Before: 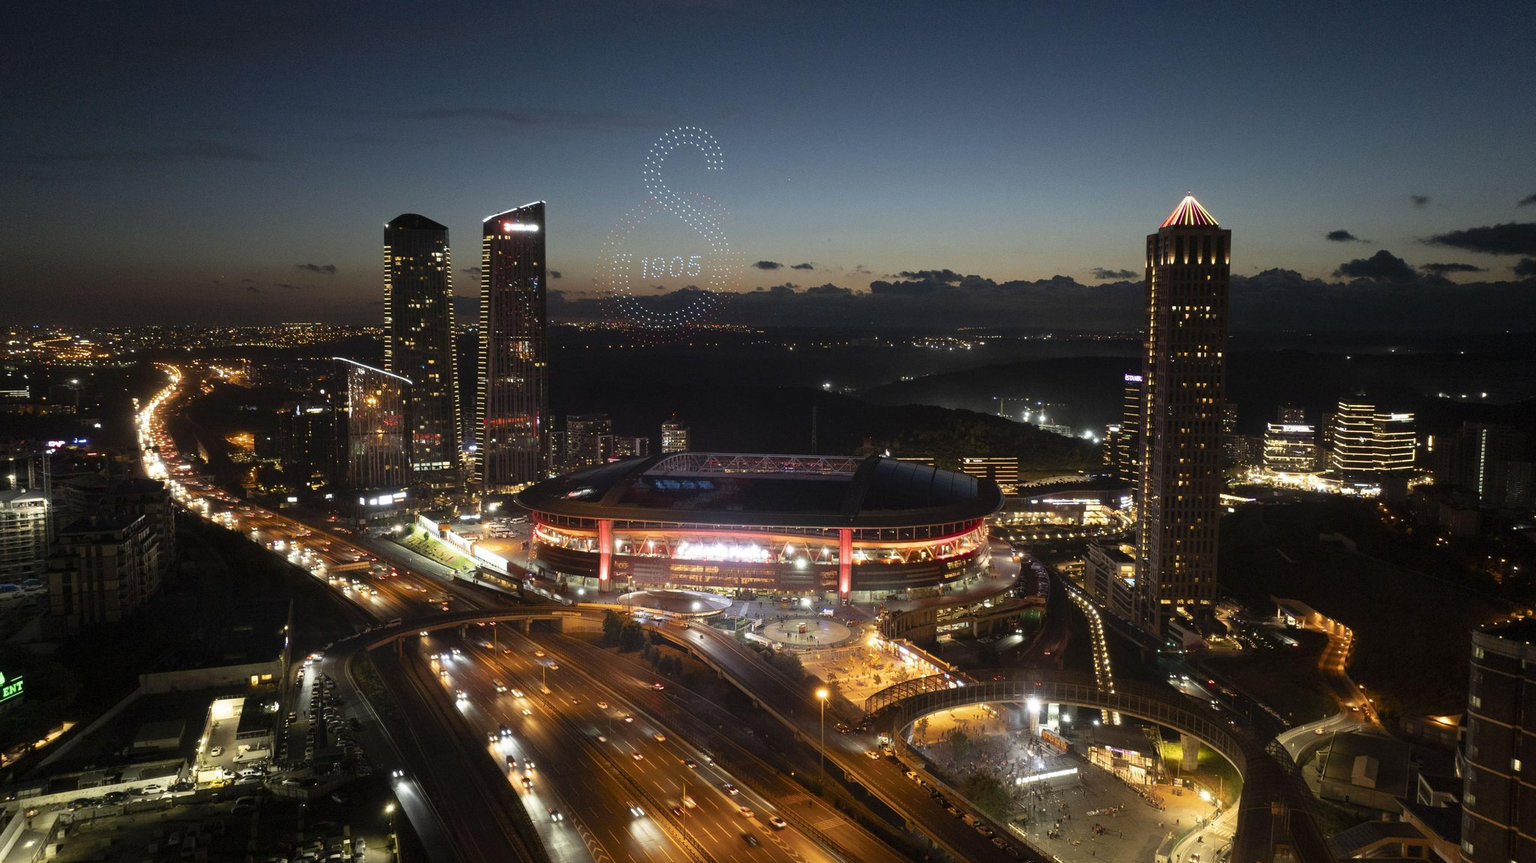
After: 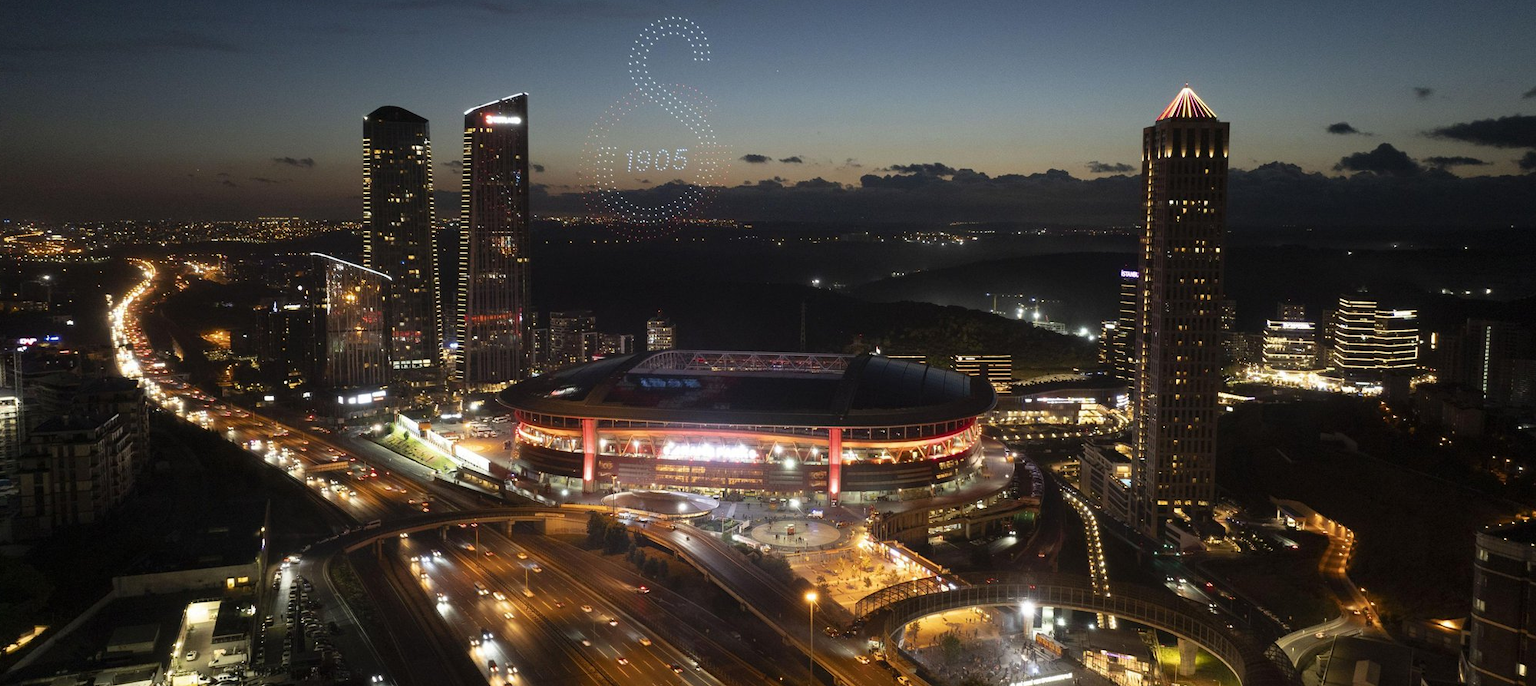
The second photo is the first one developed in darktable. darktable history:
crop and rotate: left 1.916%, top 12.814%, right 0.31%, bottom 9.393%
